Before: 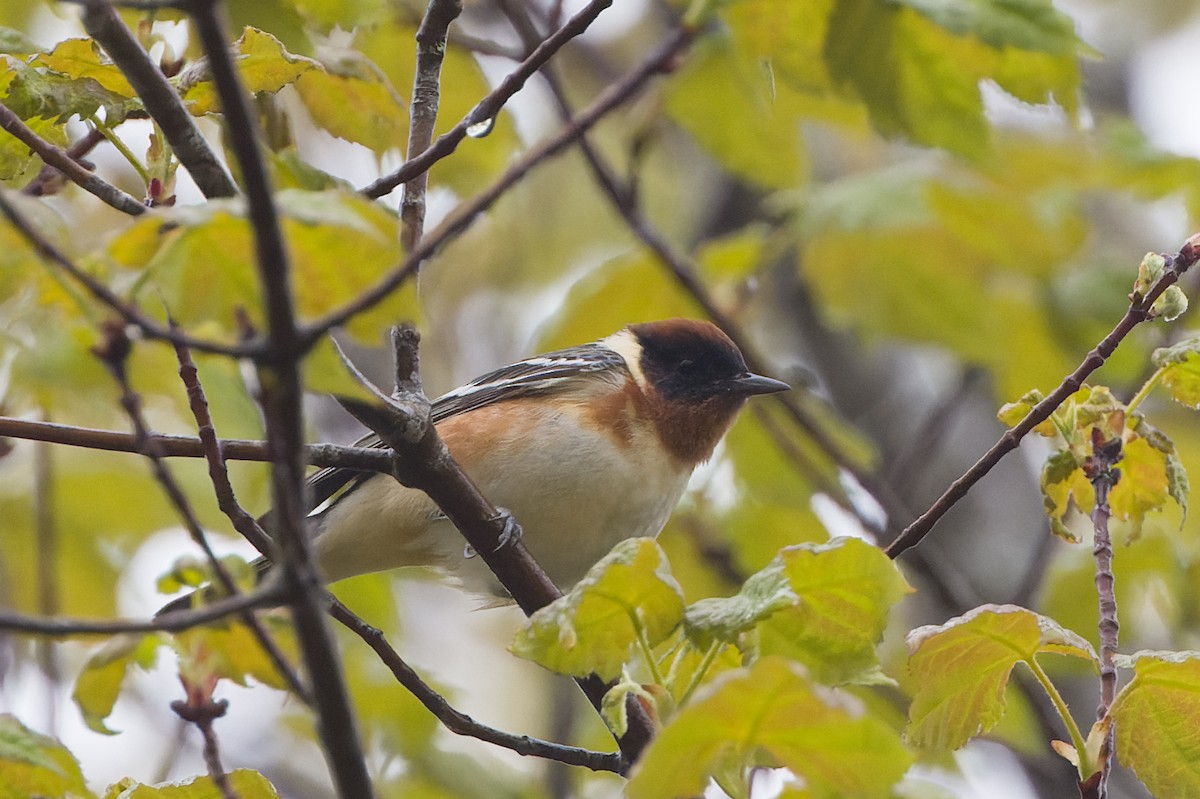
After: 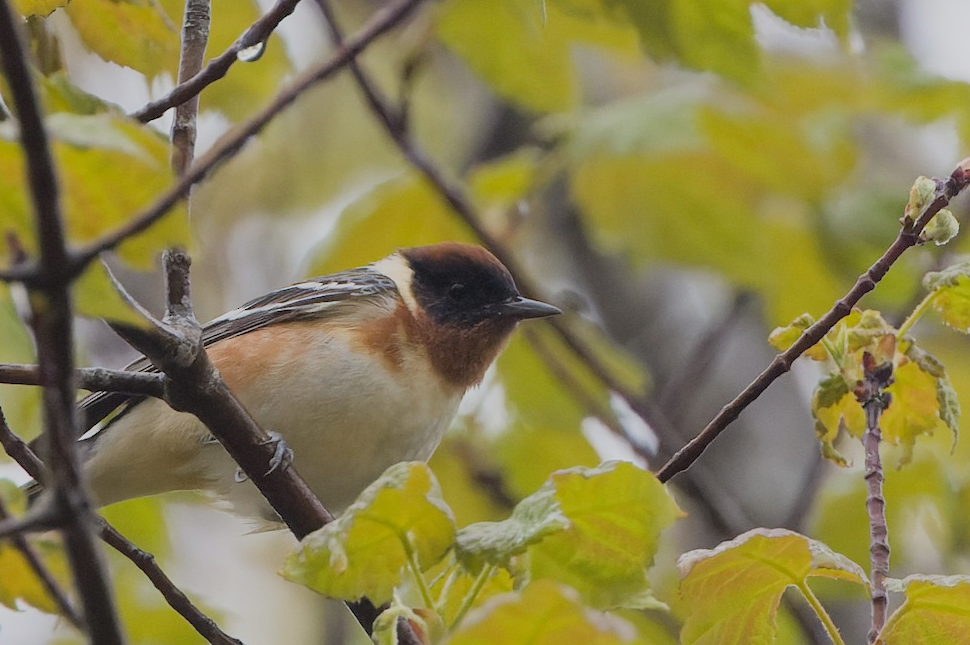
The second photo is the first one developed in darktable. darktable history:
filmic rgb: hardness 4.17, contrast 0.921
crop: left 19.159%, top 9.58%, bottom 9.58%
